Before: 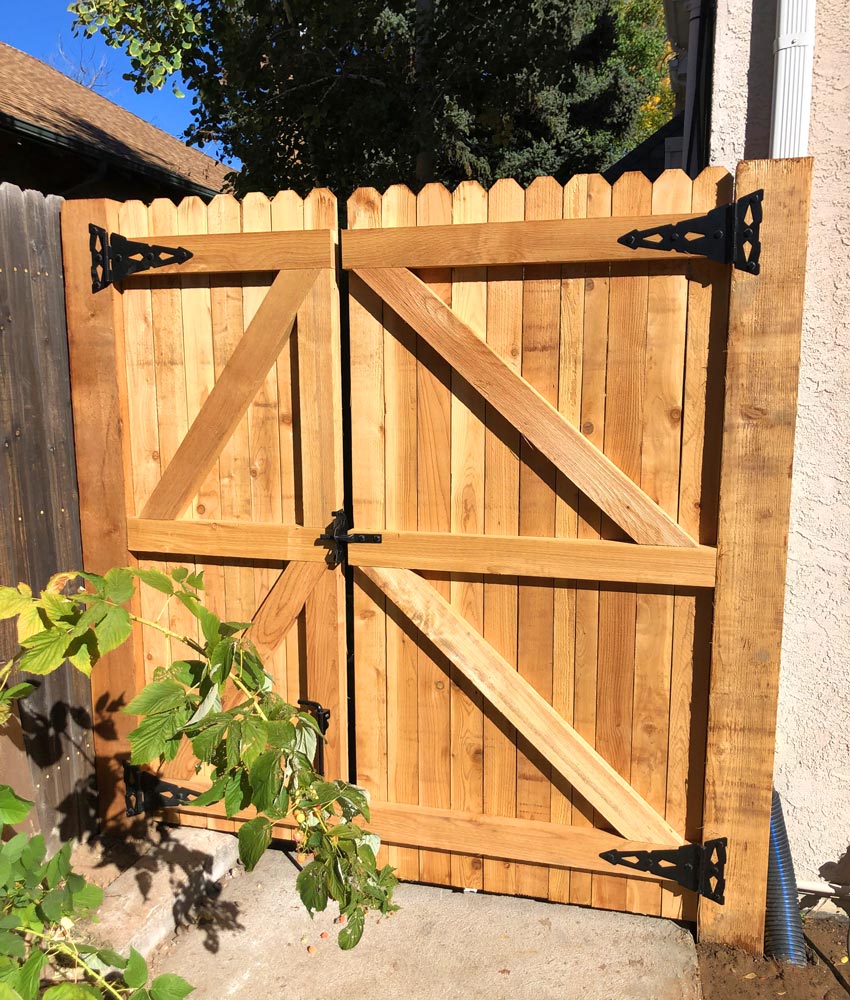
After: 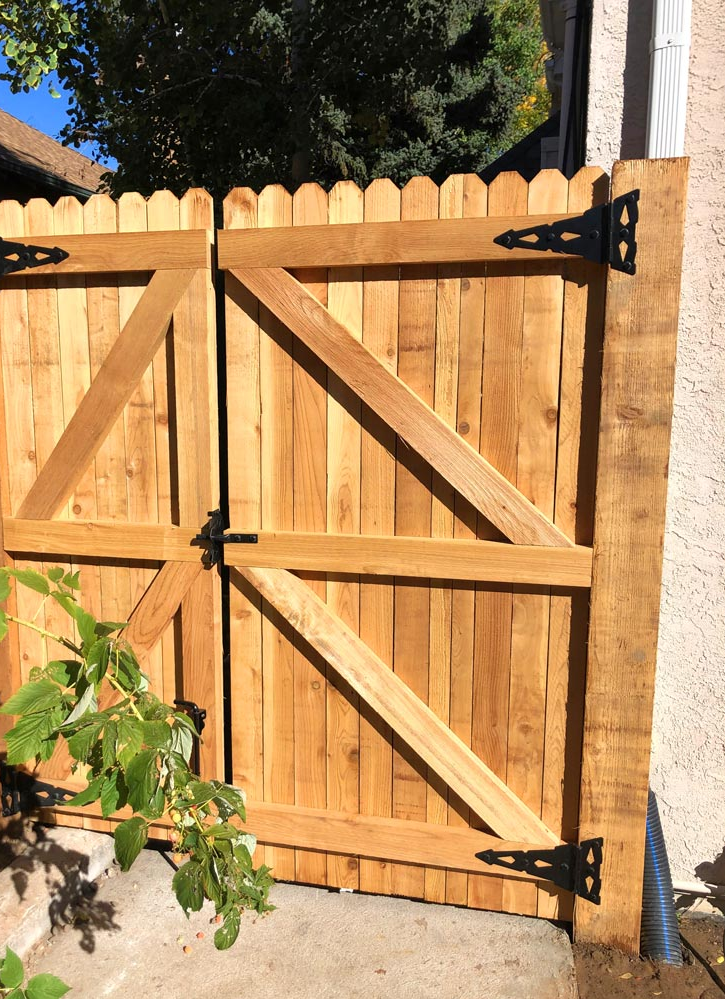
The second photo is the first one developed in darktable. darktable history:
crop and rotate: left 14.703%
